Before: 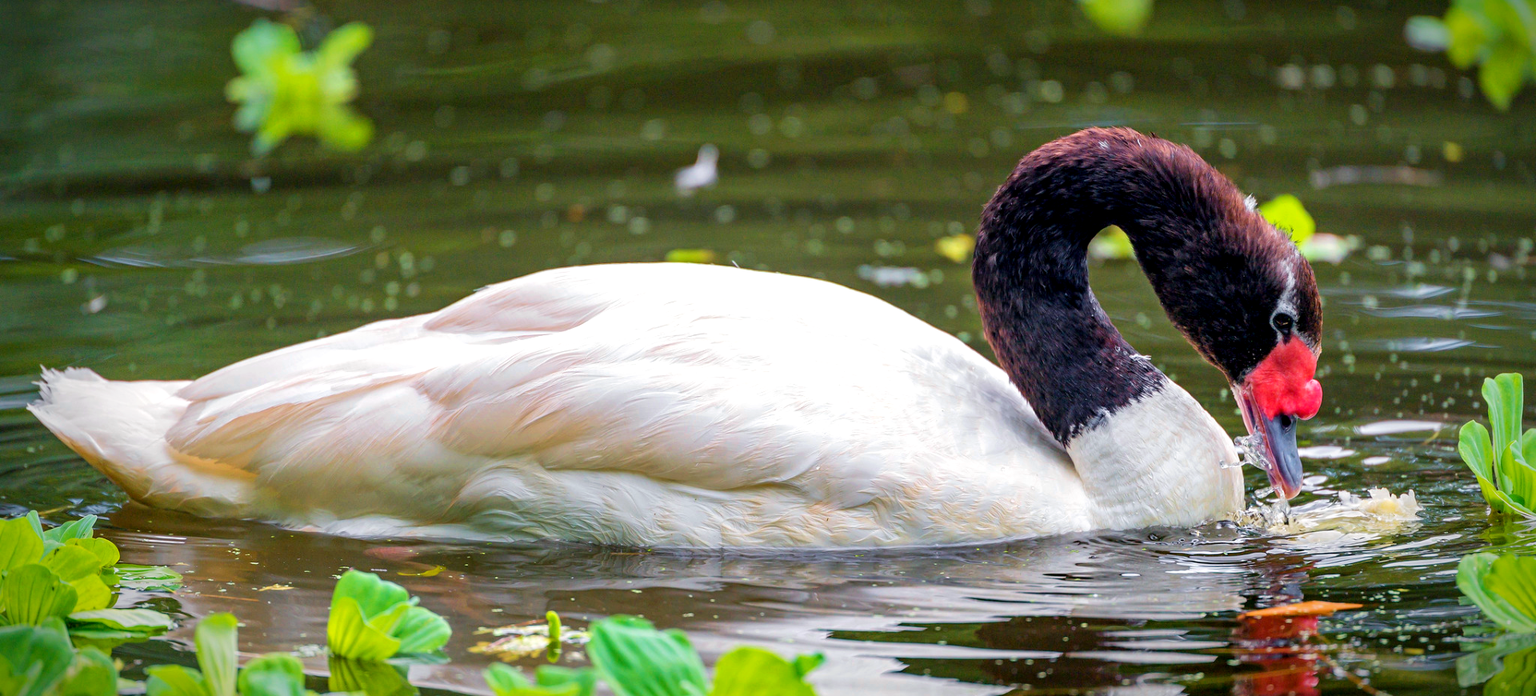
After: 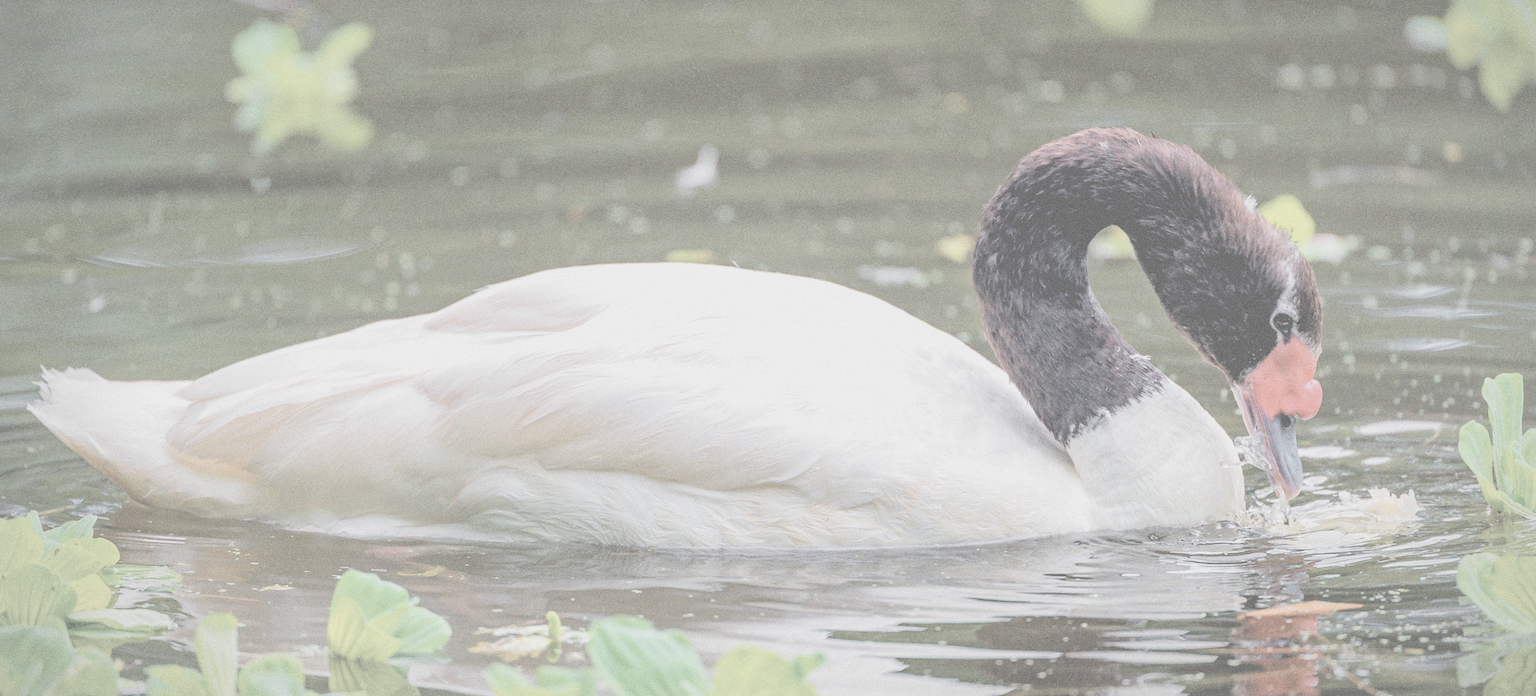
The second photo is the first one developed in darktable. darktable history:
contrast brightness saturation: contrast -0.32, brightness 0.75, saturation -0.78
grain: on, module defaults
